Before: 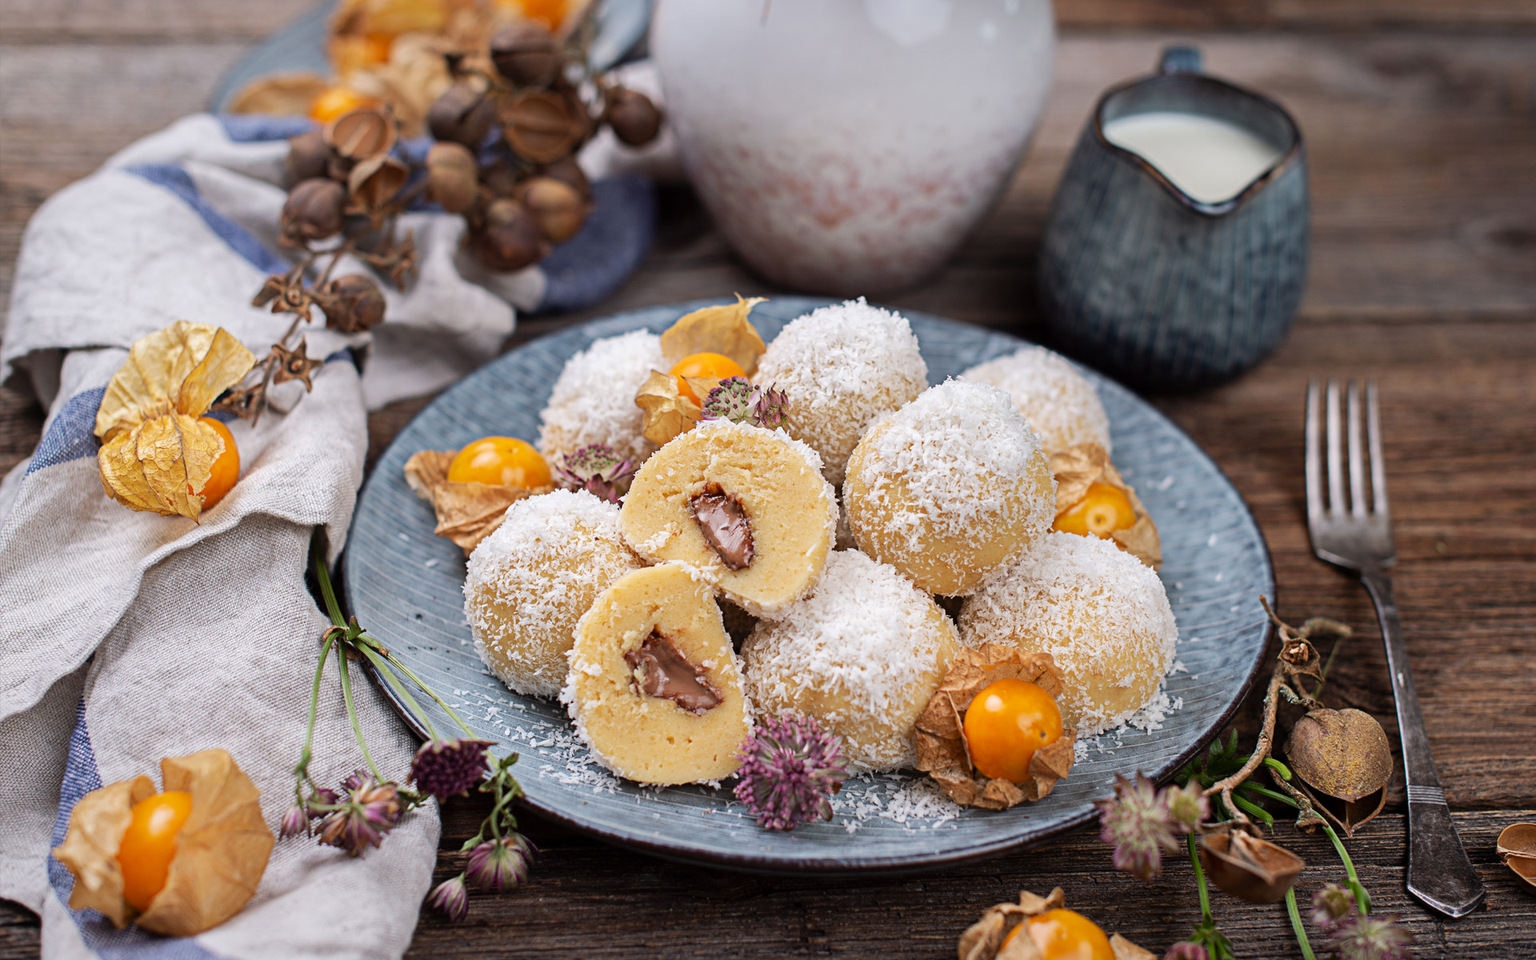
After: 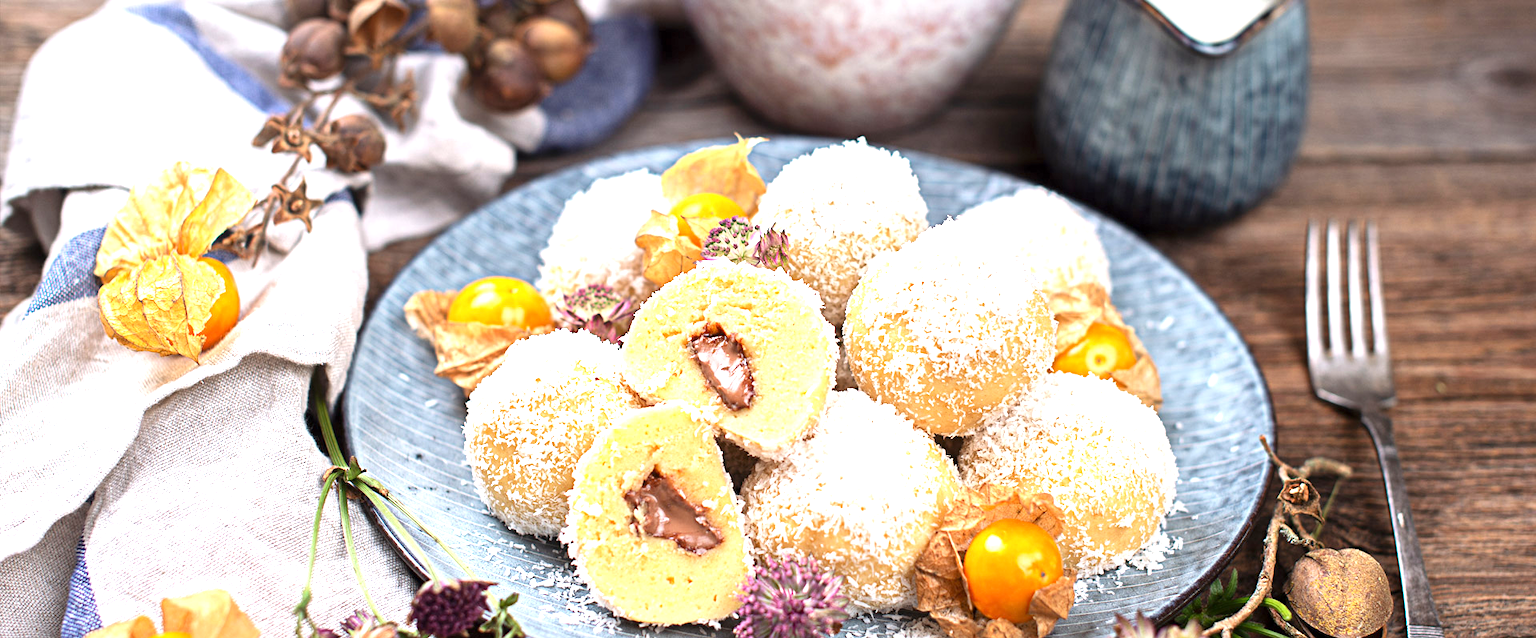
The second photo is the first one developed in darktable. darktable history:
exposure: exposure 1.2 EV, compensate highlight preservation false
local contrast: mode bilateral grid, contrast 10, coarseness 25, detail 115%, midtone range 0.2
crop: top 16.727%, bottom 16.727%
